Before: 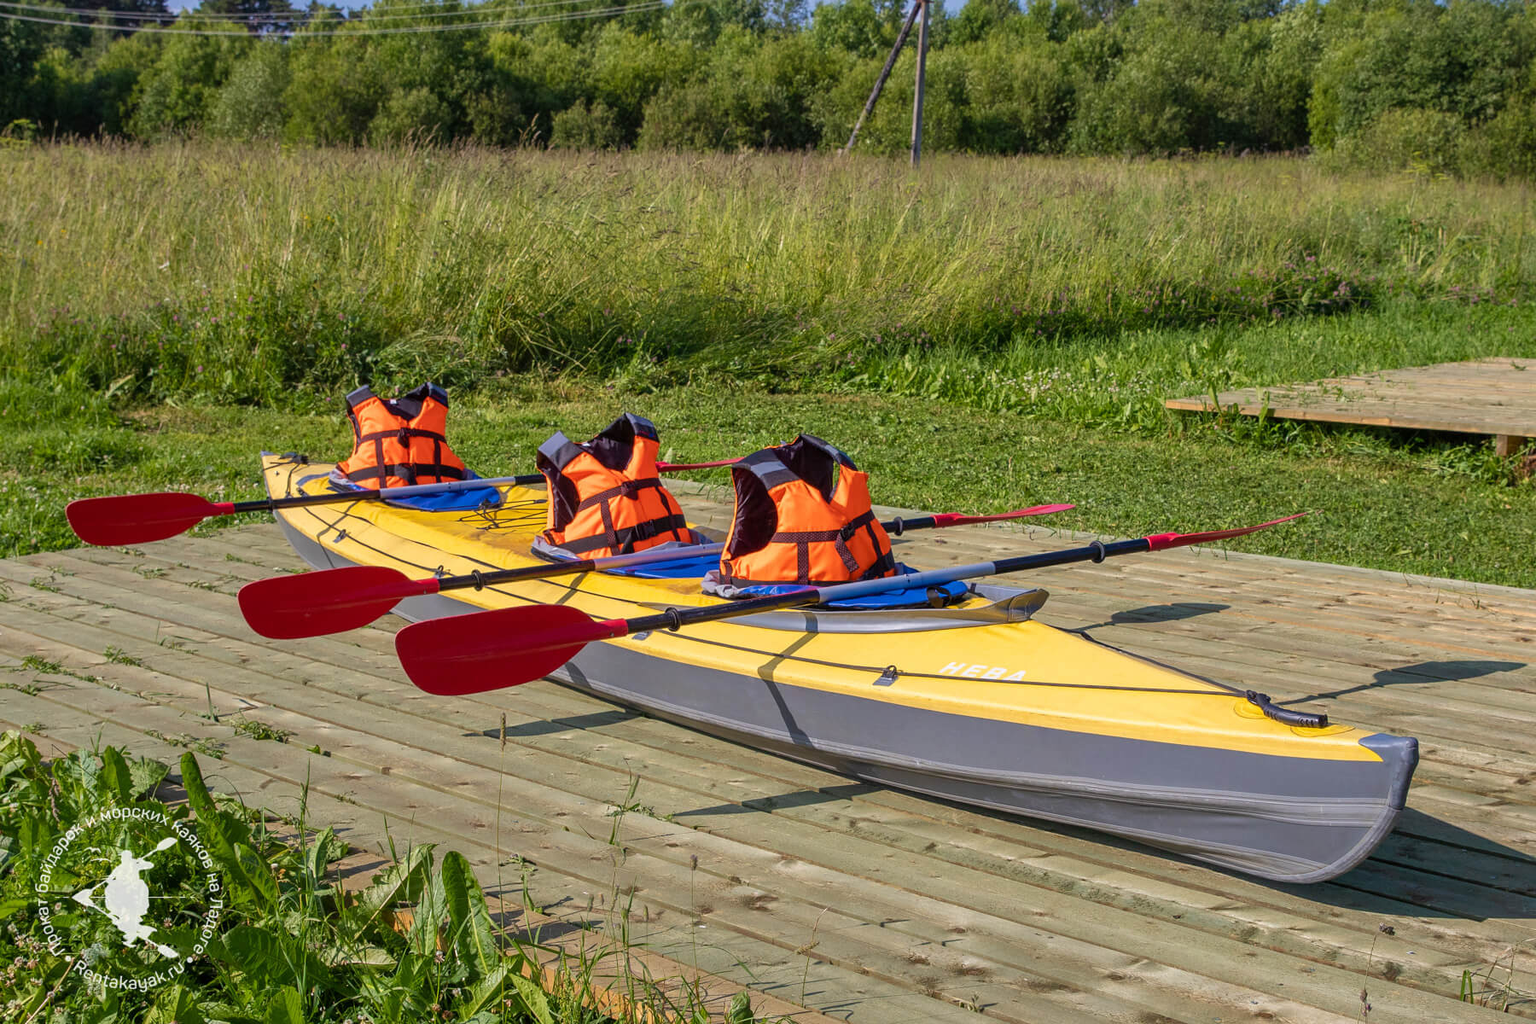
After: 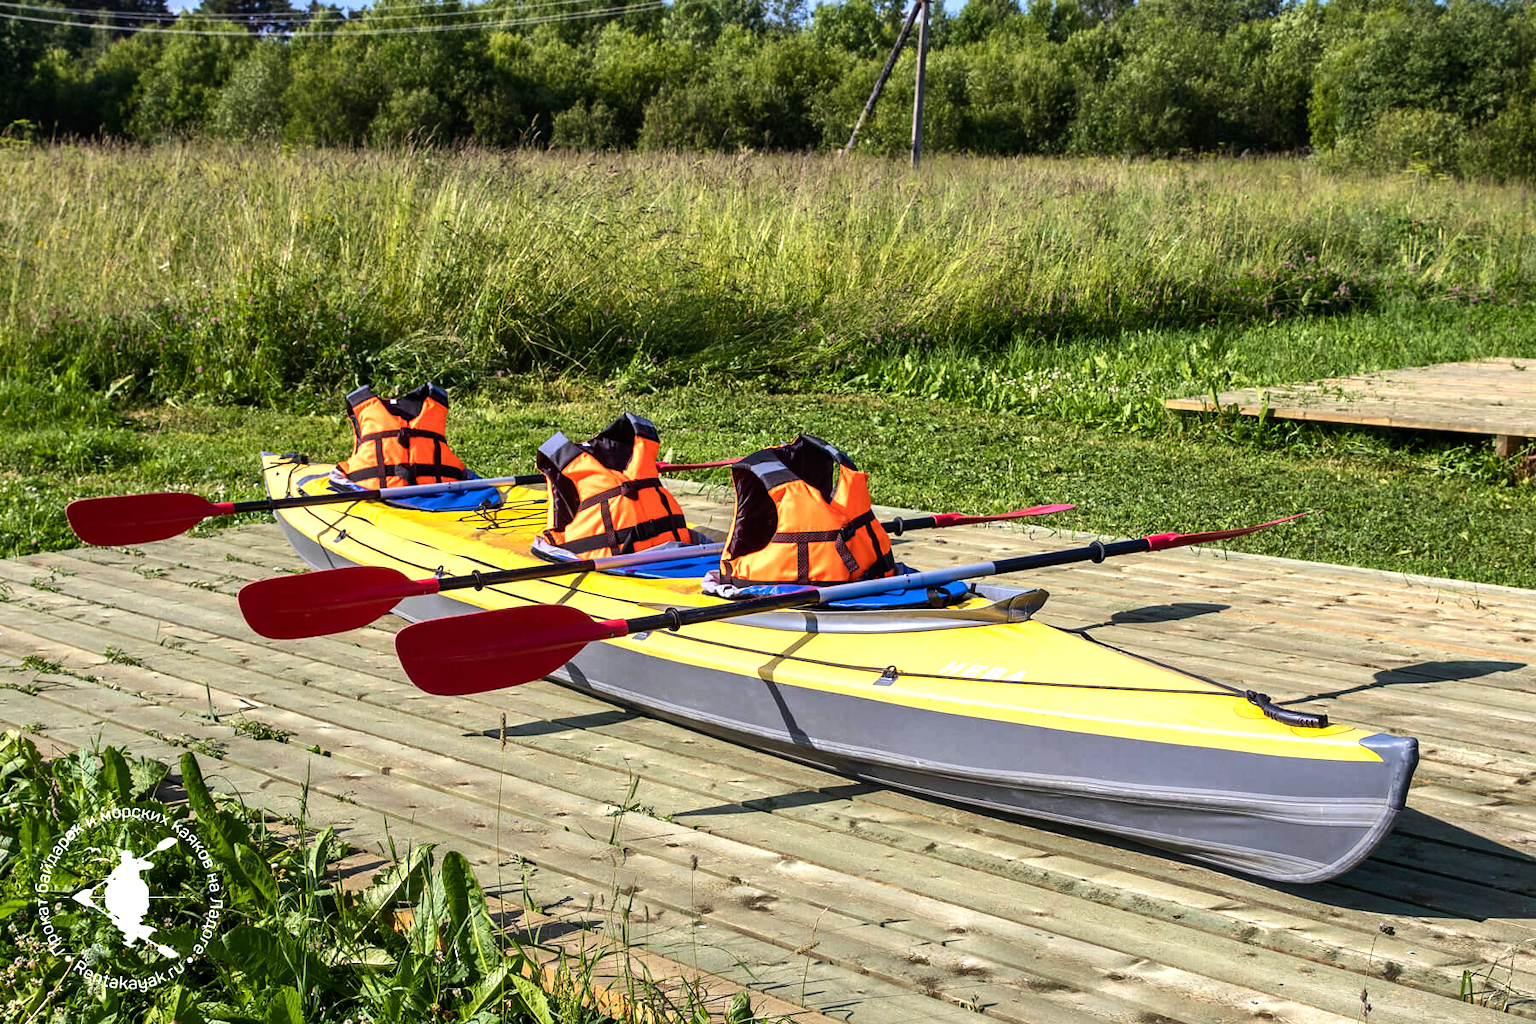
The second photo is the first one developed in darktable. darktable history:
tone equalizer: -8 EV -1.08 EV, -7 EV -1.01 EV, -6 EV -0.867 EV, -5 EV -0.578 EV, -3 EV 0.578 EV, -2 EV 0.867 EV, -1 EV 1.01 EV, +0 EV 1.08 EV, edges refinement/feathering 500, mask exposure compensation -1.57 EV, preserve details no
white balance: red 0.982, blue 1.018
